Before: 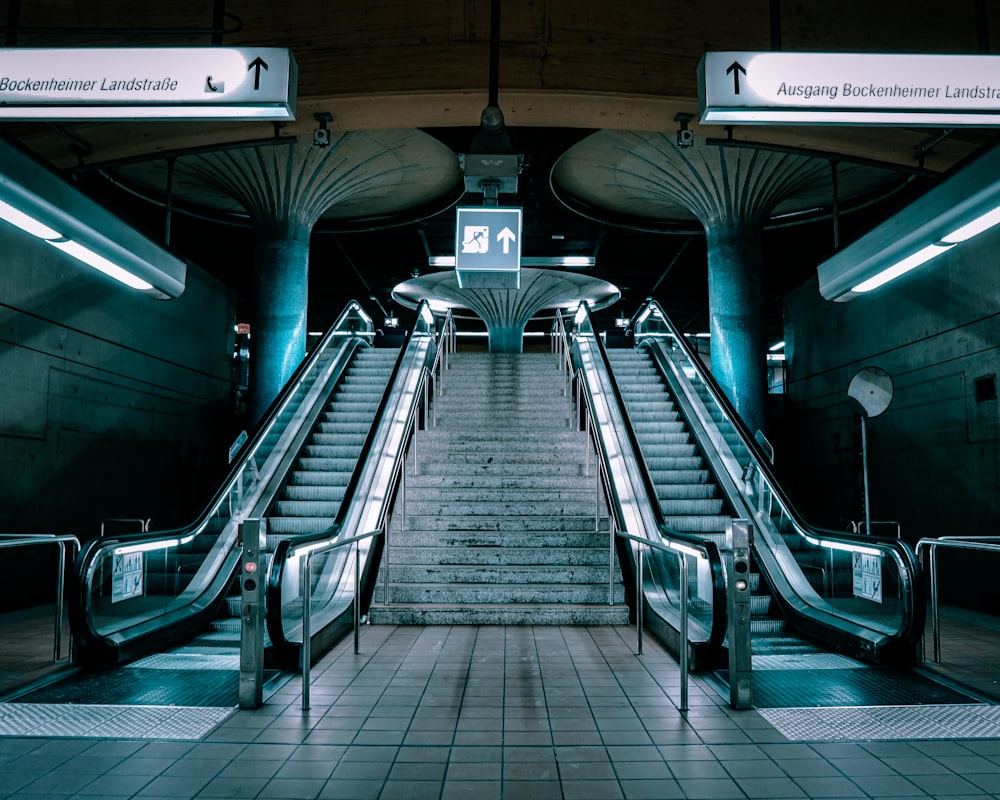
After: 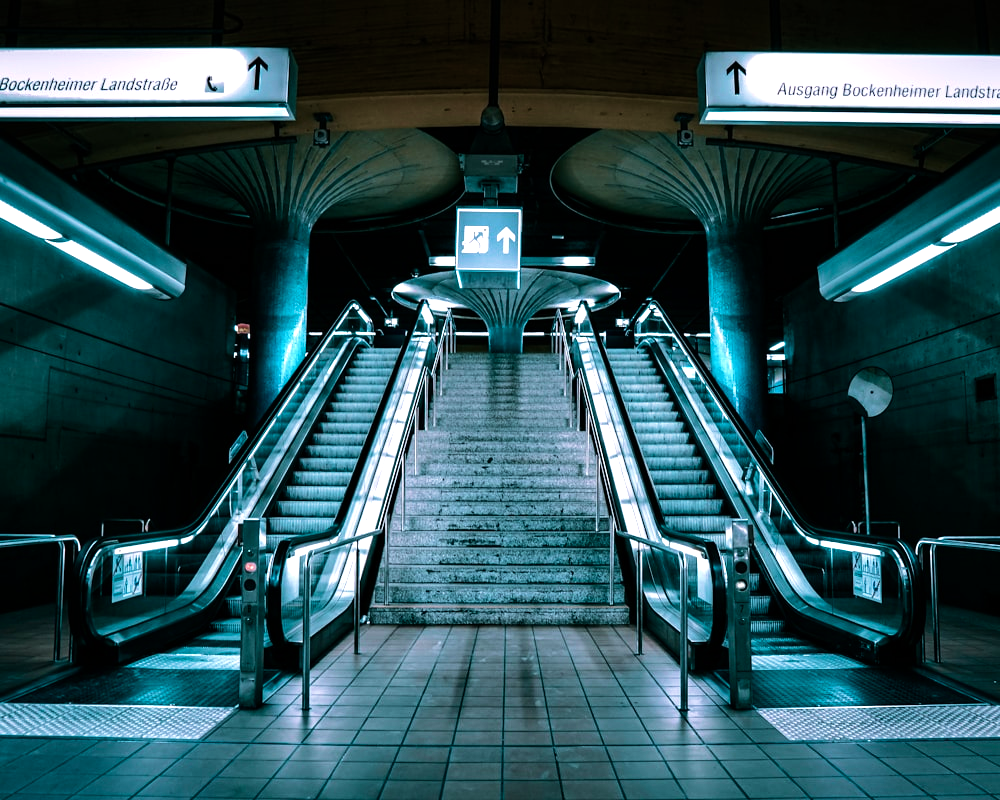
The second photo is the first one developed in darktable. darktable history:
tone equalizer: -8 EV -0.75 EV, -7 EV -0.7 EV, -6 EV -0.6 EV, -5 EV -0.4 EV, -3 EV 0.4 EV, -2 EV 0.6 EV, -1 EV 0.7 EV, +0 EV 0.75 EV, edges refinement/feathering 500, mask exposure compensation -1.57 EV, preserve details no
velvia: strength 50%
